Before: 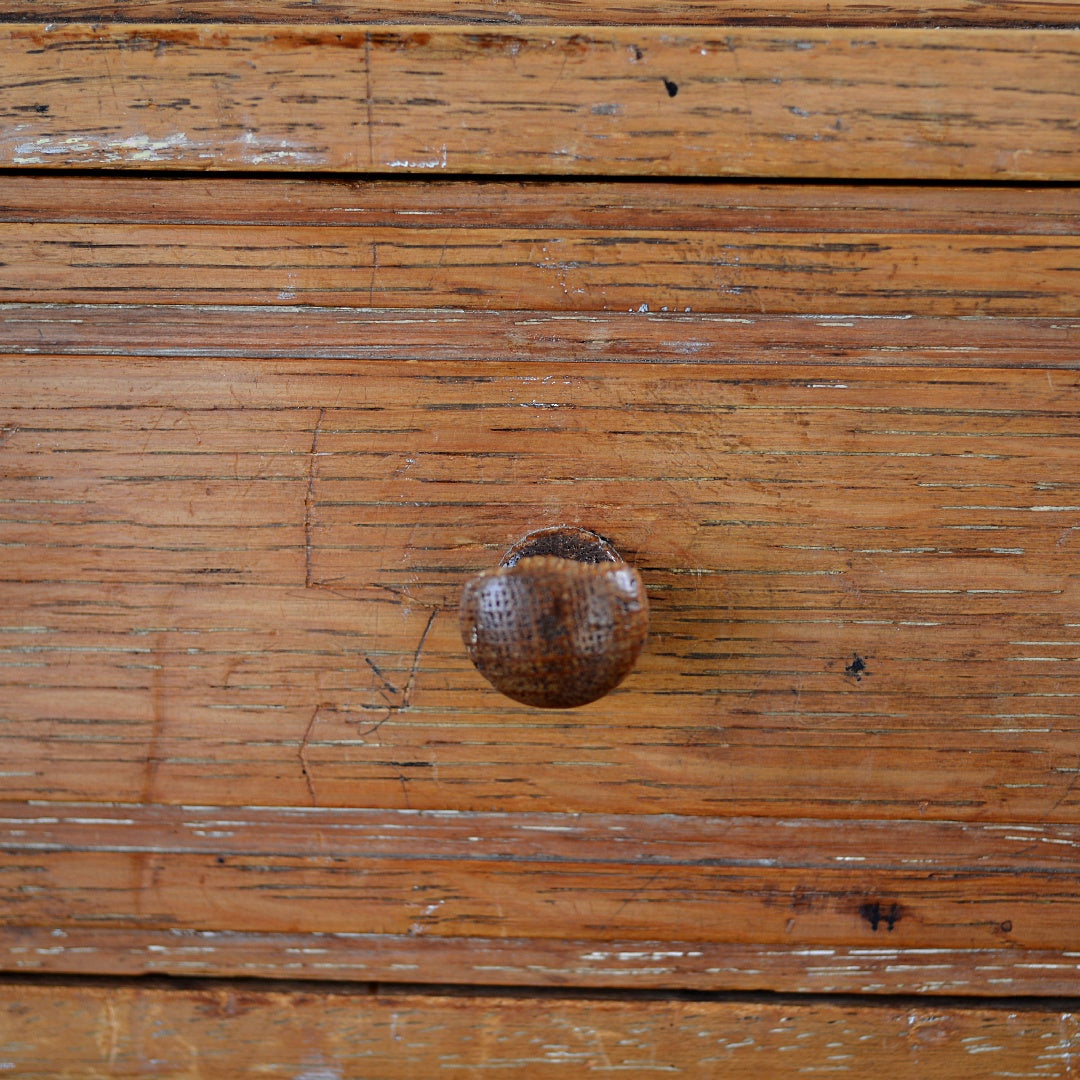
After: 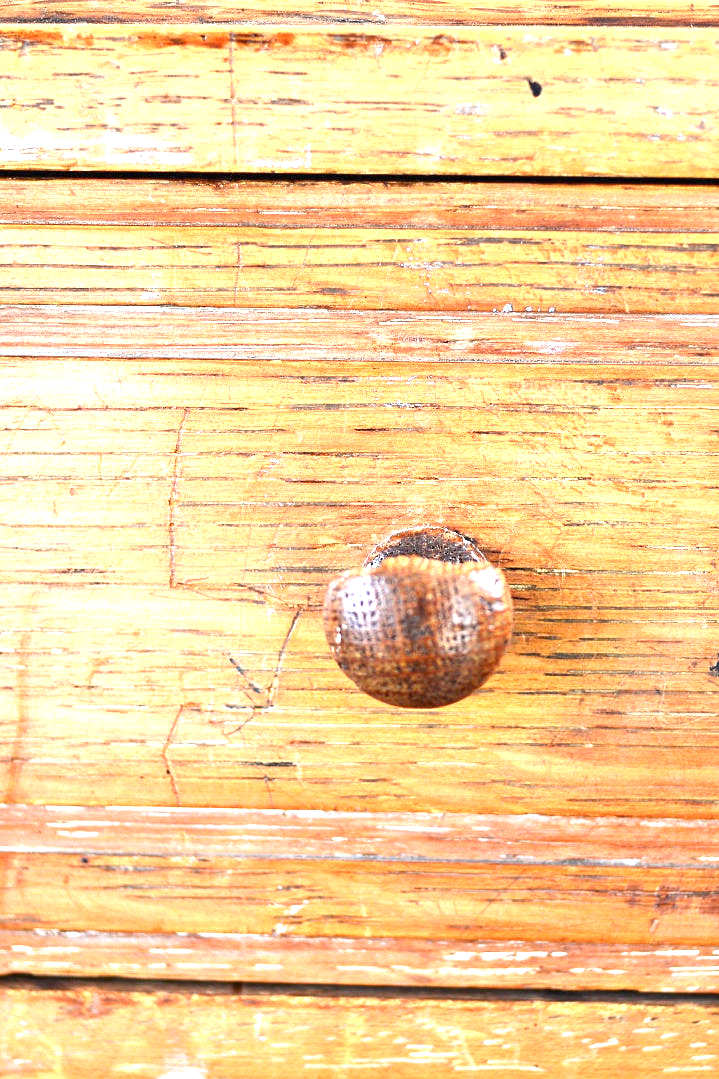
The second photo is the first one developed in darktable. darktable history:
exposure: black level correction 0, exposure 2.327 EV, compensate exposure bias true, compensate highlight preservation false
crop and rotate: left 12.673%, right 20.66%
